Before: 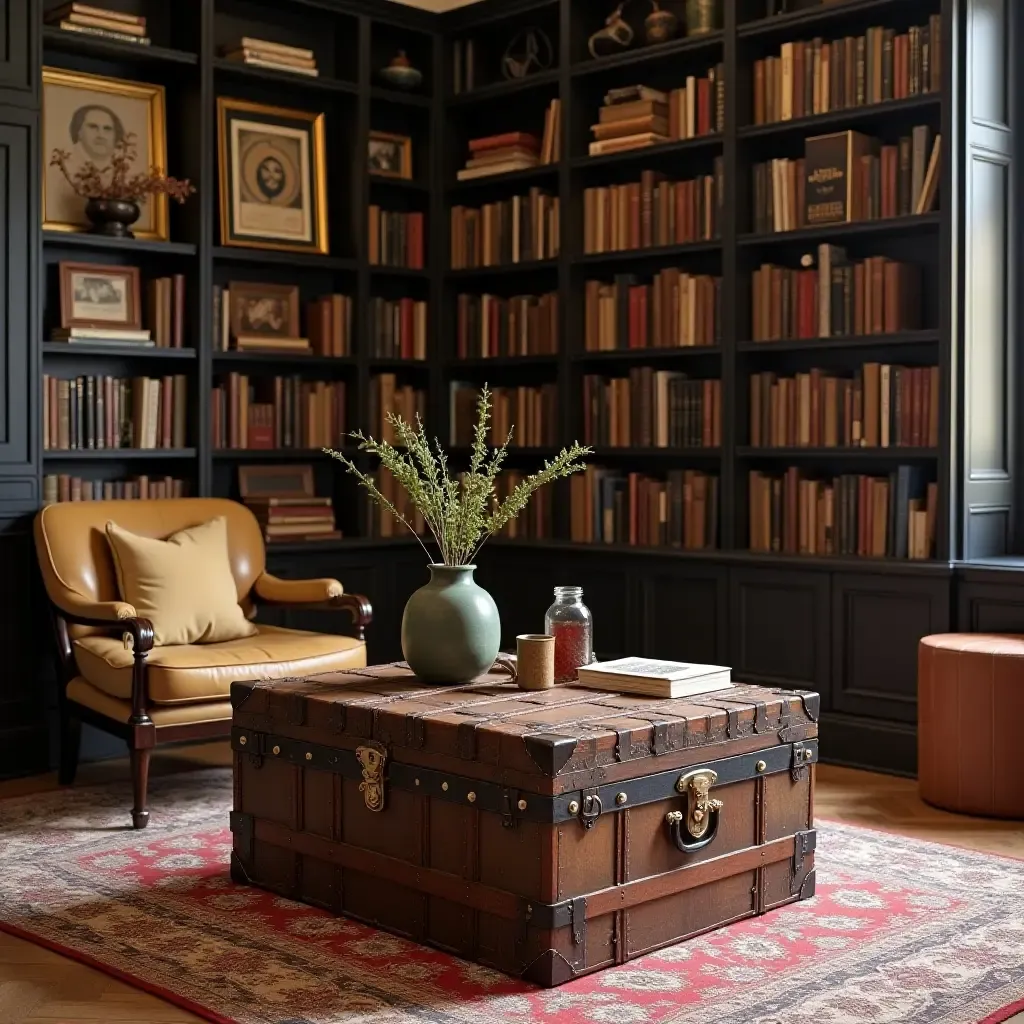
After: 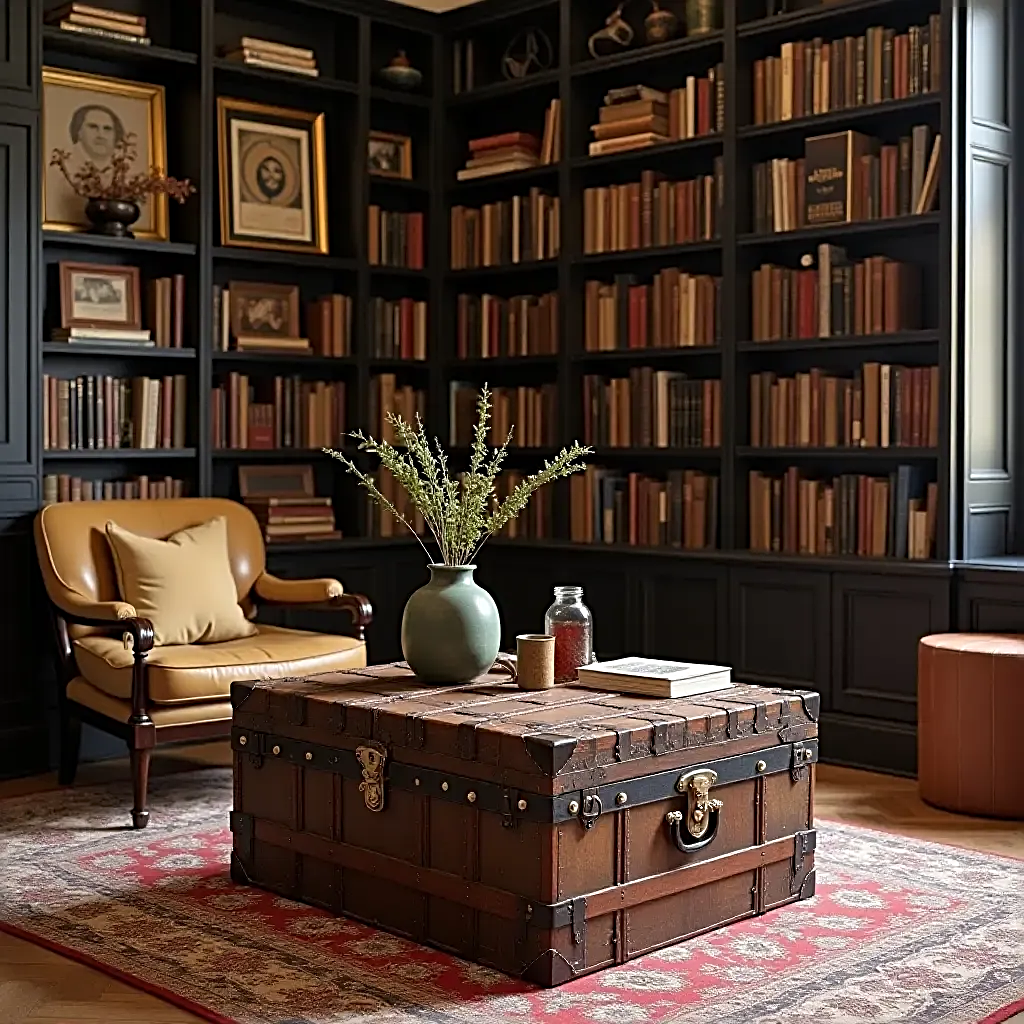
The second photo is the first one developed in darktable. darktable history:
sharpen: radius 2.709, amount 0.662
